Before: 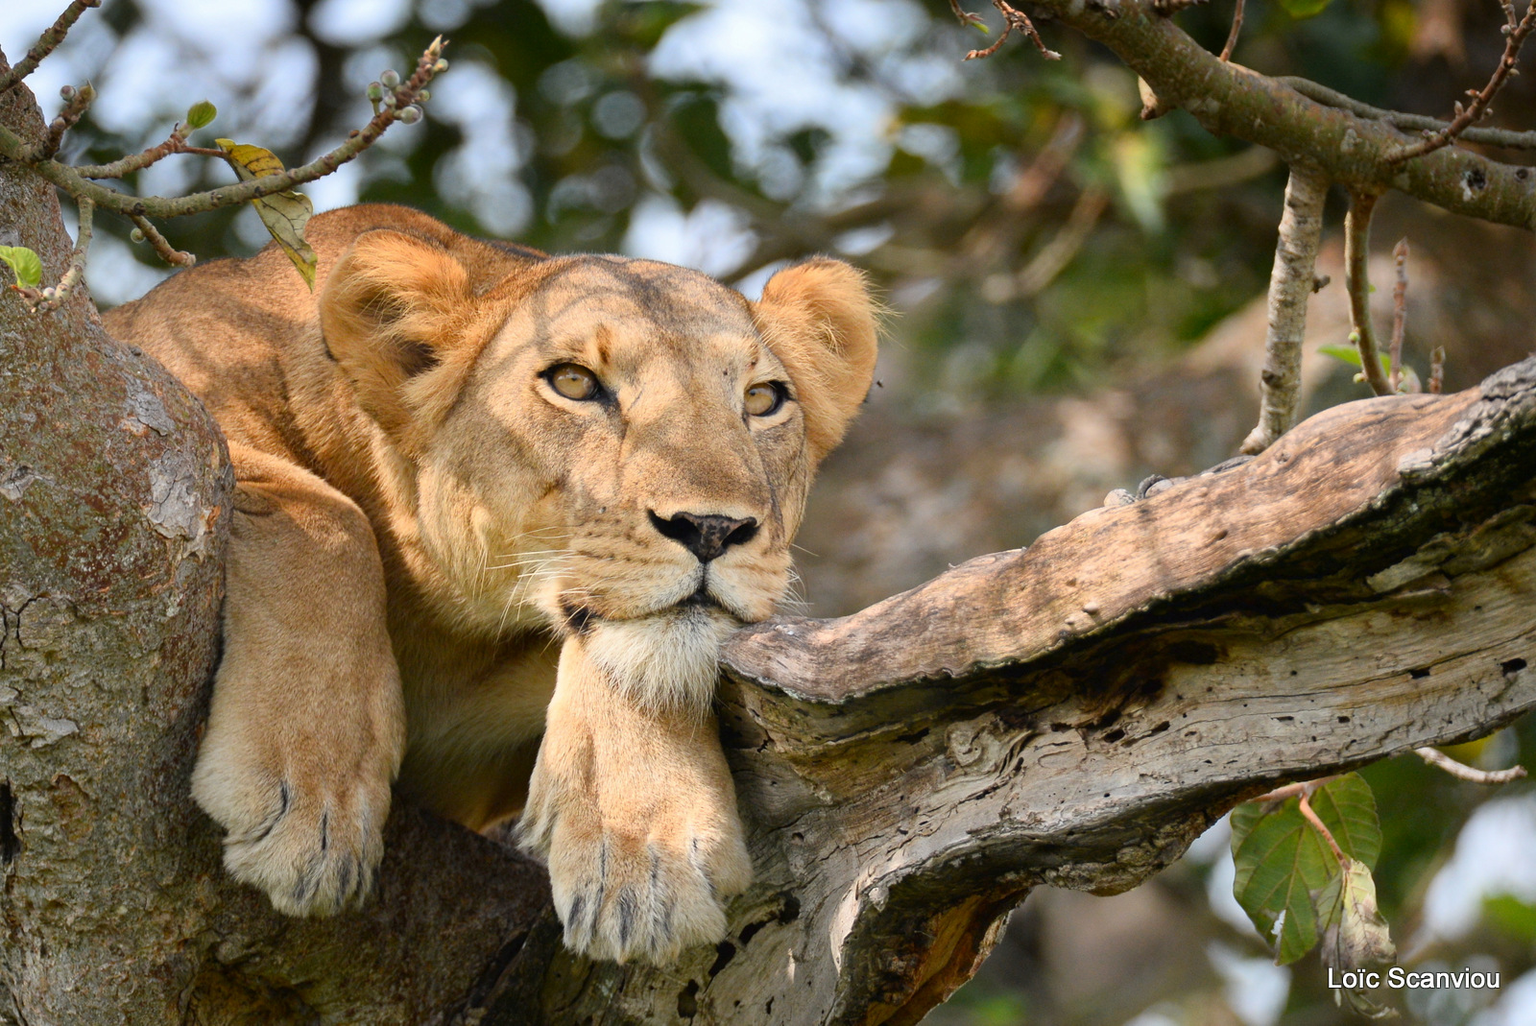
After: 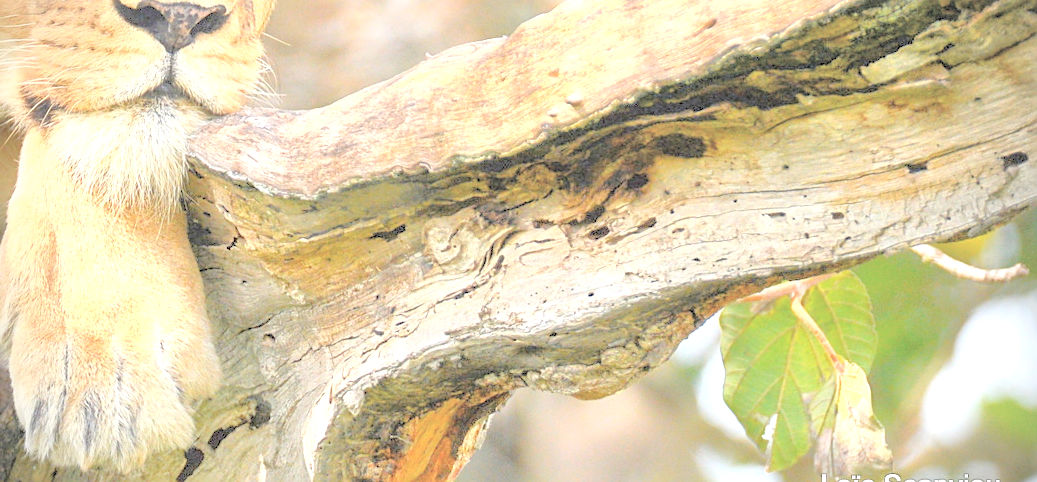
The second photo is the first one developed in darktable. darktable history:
tone equalizer: -7 EV 0.153 EV, -6 EV 0.591 EV, -5 EV 1.12 EV, -4 EV 1.32 EV, -3 EV 1.13 EV, -2 EV 0.6 EV, -1 EV 0.149 EV
local contrast: detail 130%
crop and rotate: left 35.165%, top 49.962%, bottom 4.933%
exposure: black level correction 0, exposure 1.096 EV, compensate highlight preservation false
contrast brightness saturation: brightness 0.981
vignetting: unbound false
sharpen: on, module defaults
